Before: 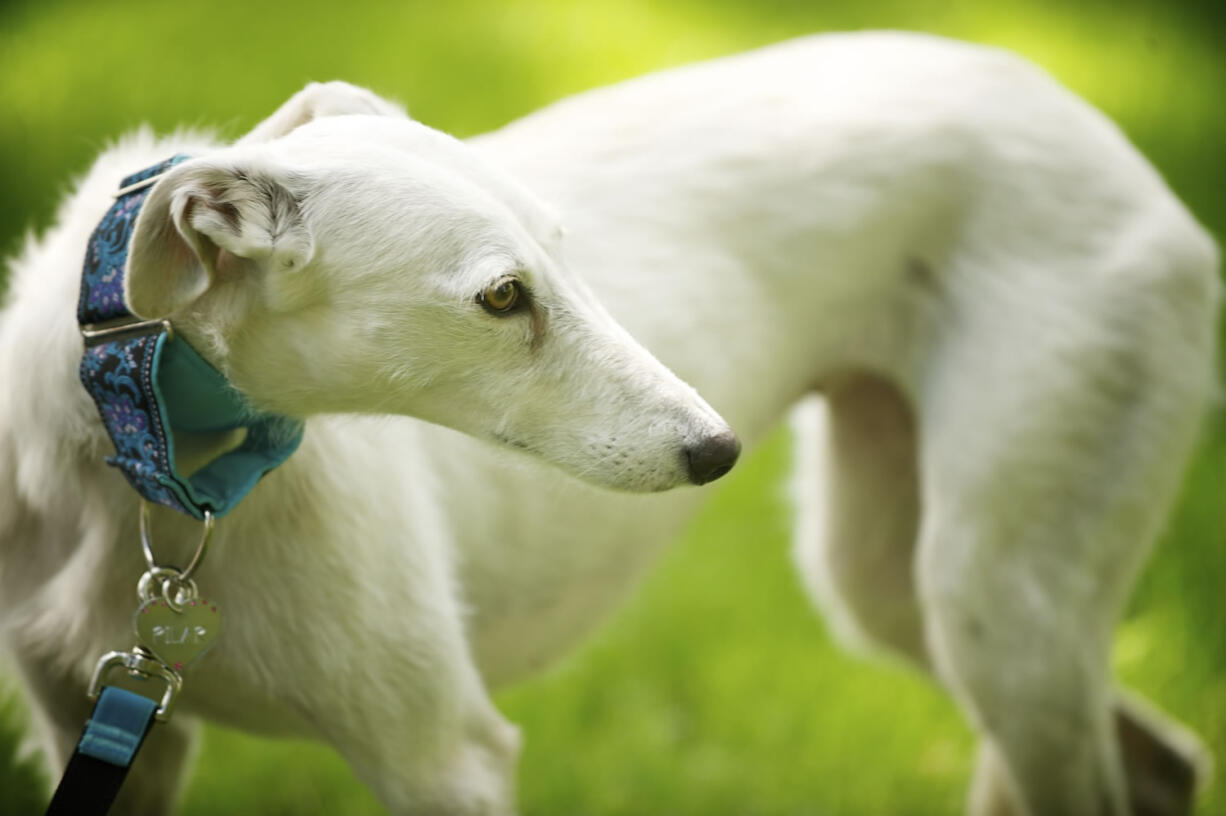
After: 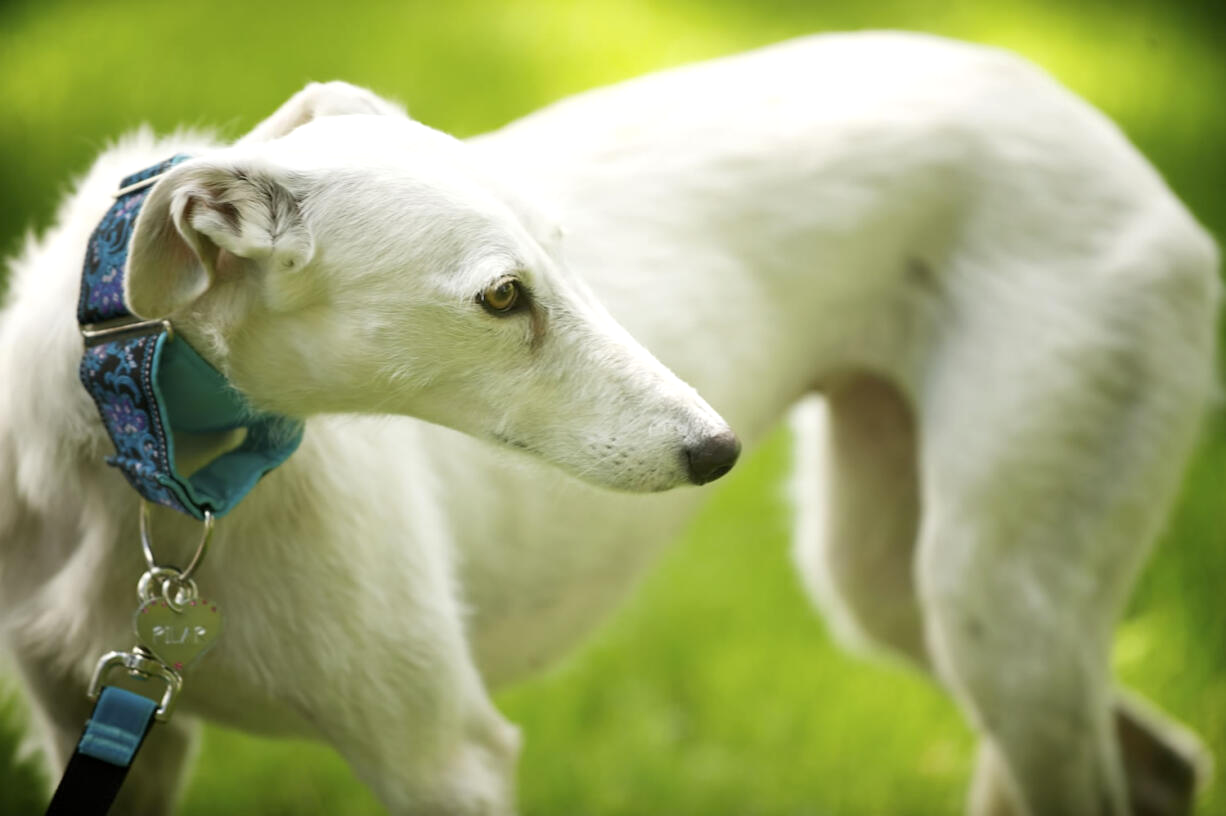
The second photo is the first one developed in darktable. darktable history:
exposure: black level correction 0.001, exposure 0.144 EV, compensate exposure bias true, compensate highlight preservation false
